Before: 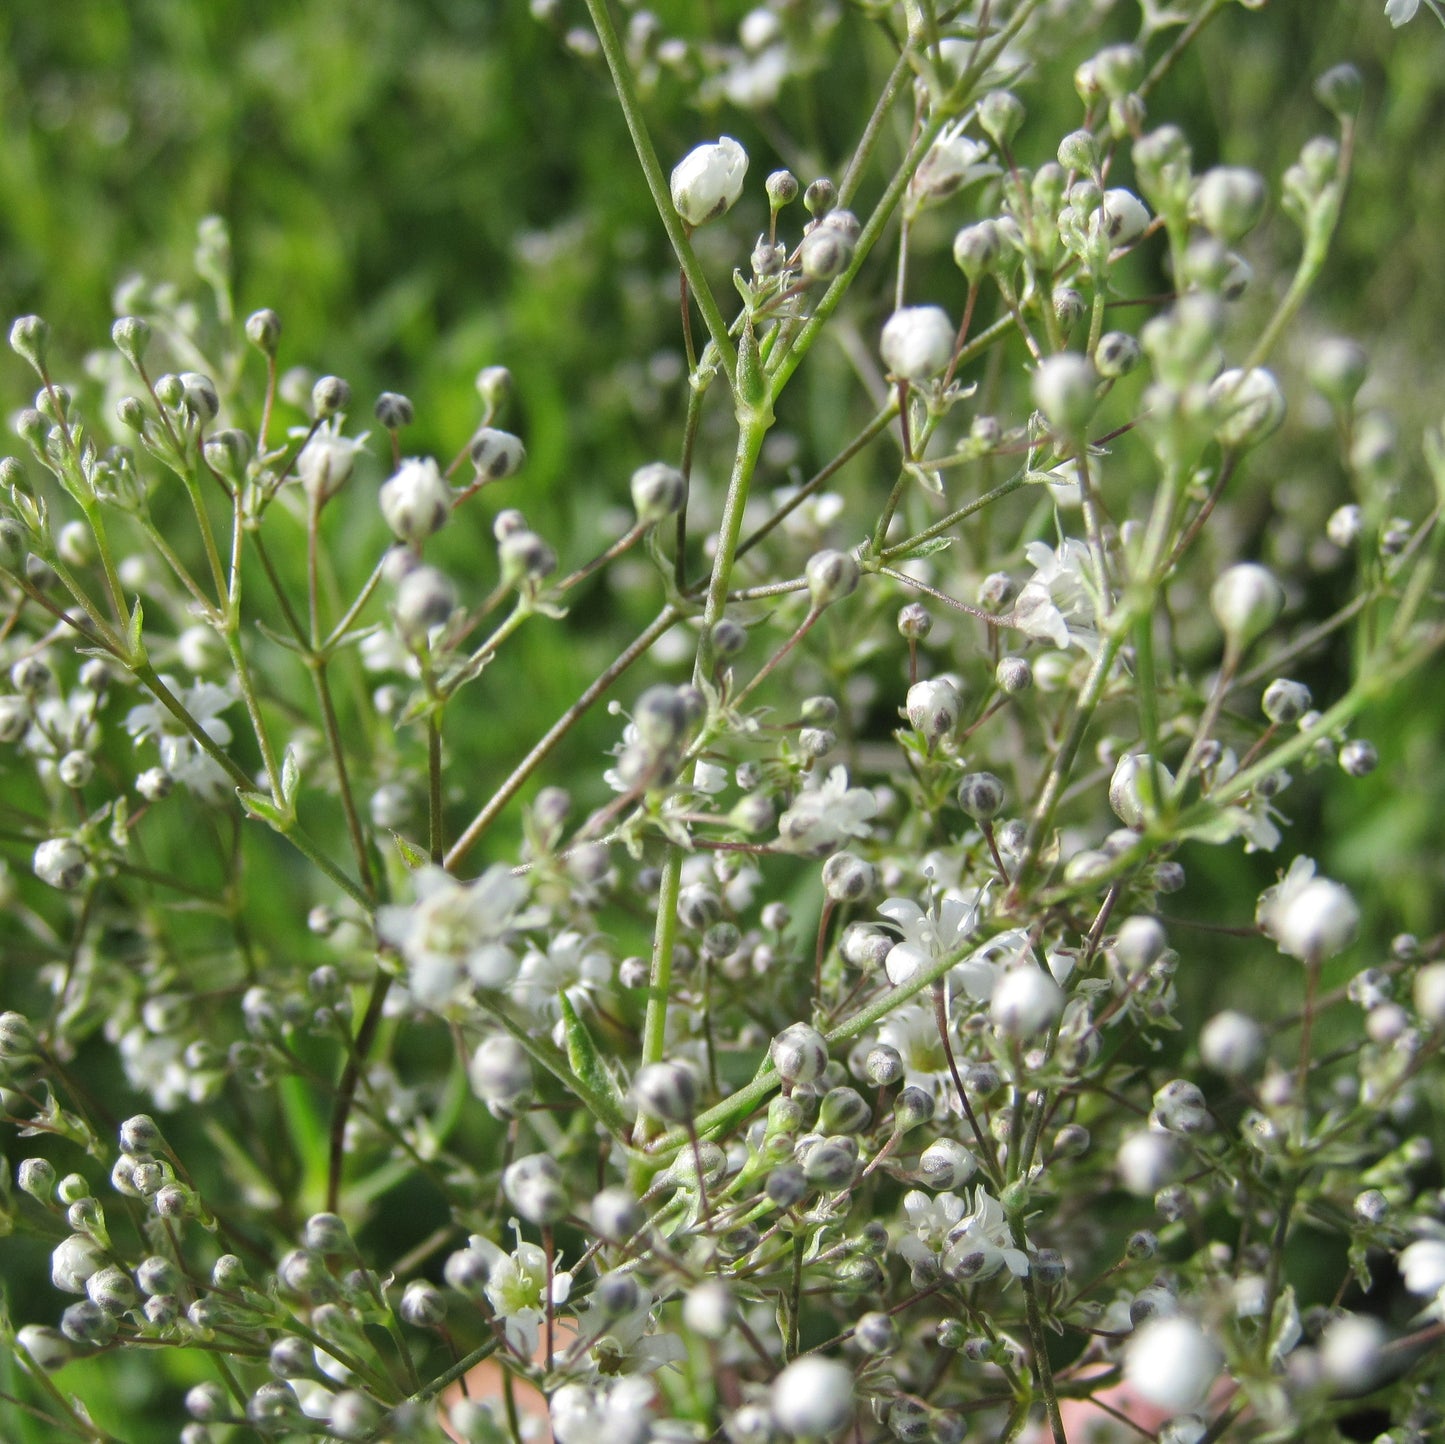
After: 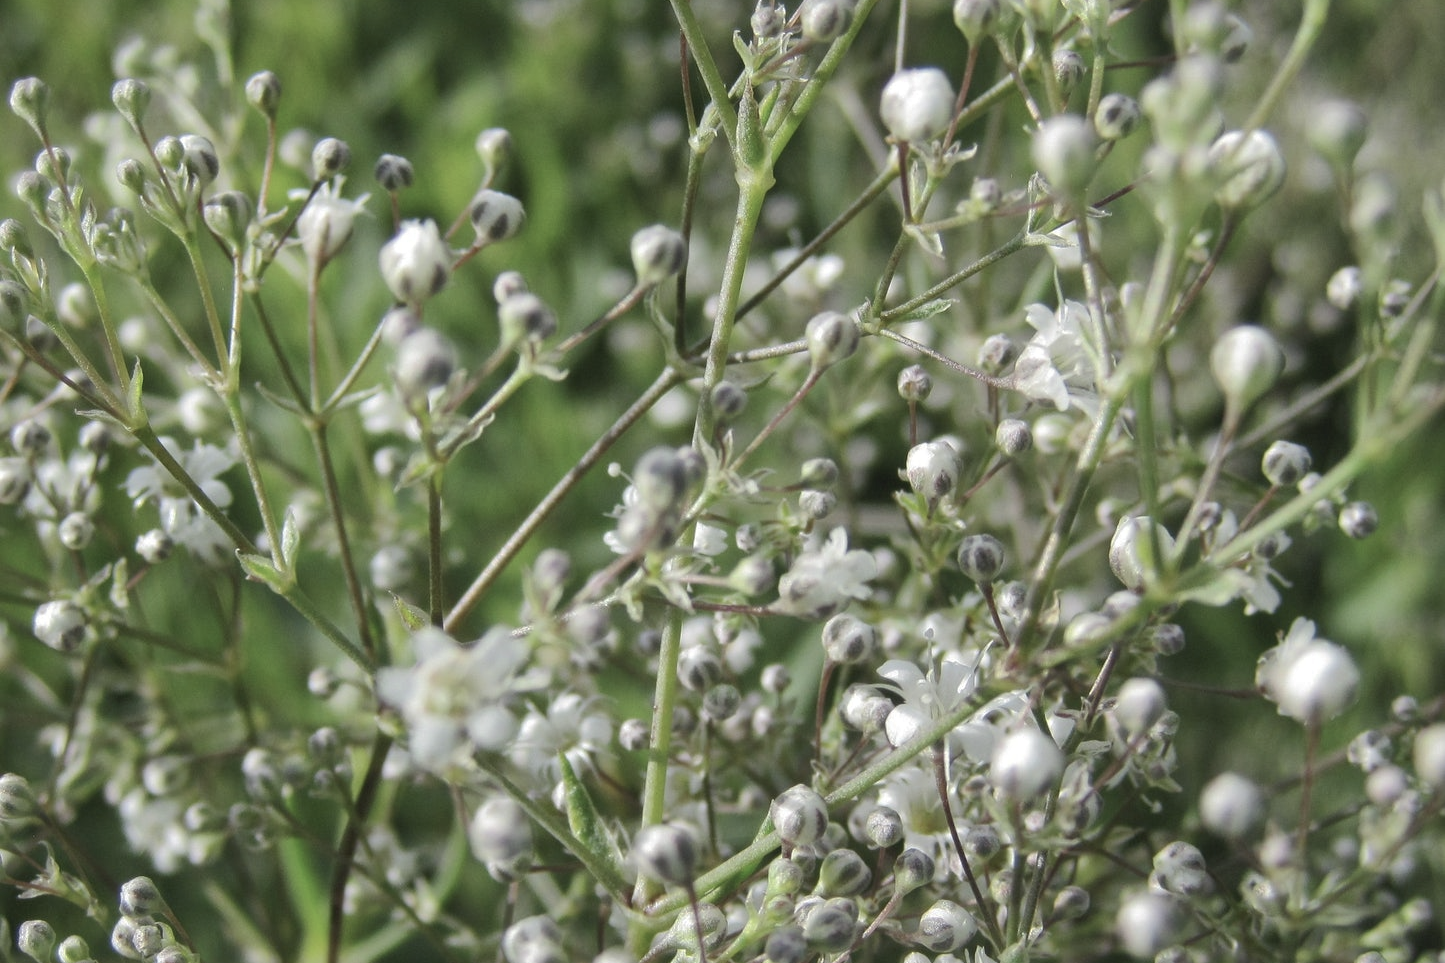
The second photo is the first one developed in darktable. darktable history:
shadows and highlights: shadows 40.07, highlights -59.93
contrast brightness saturation: contrast 0.095, saturation -0.363
crop: top 16.538%, bottom 16.764%
